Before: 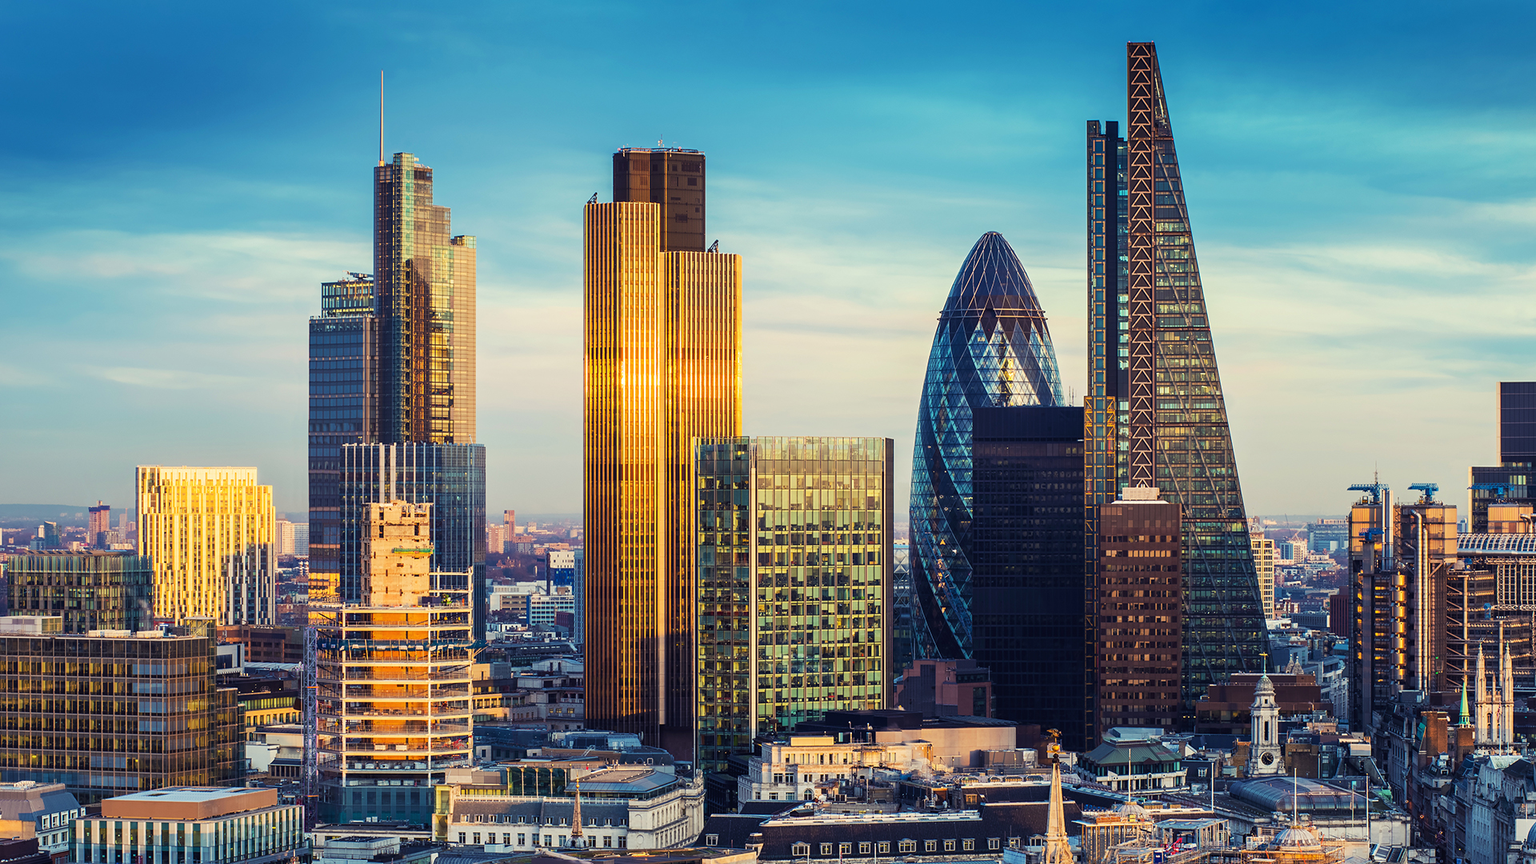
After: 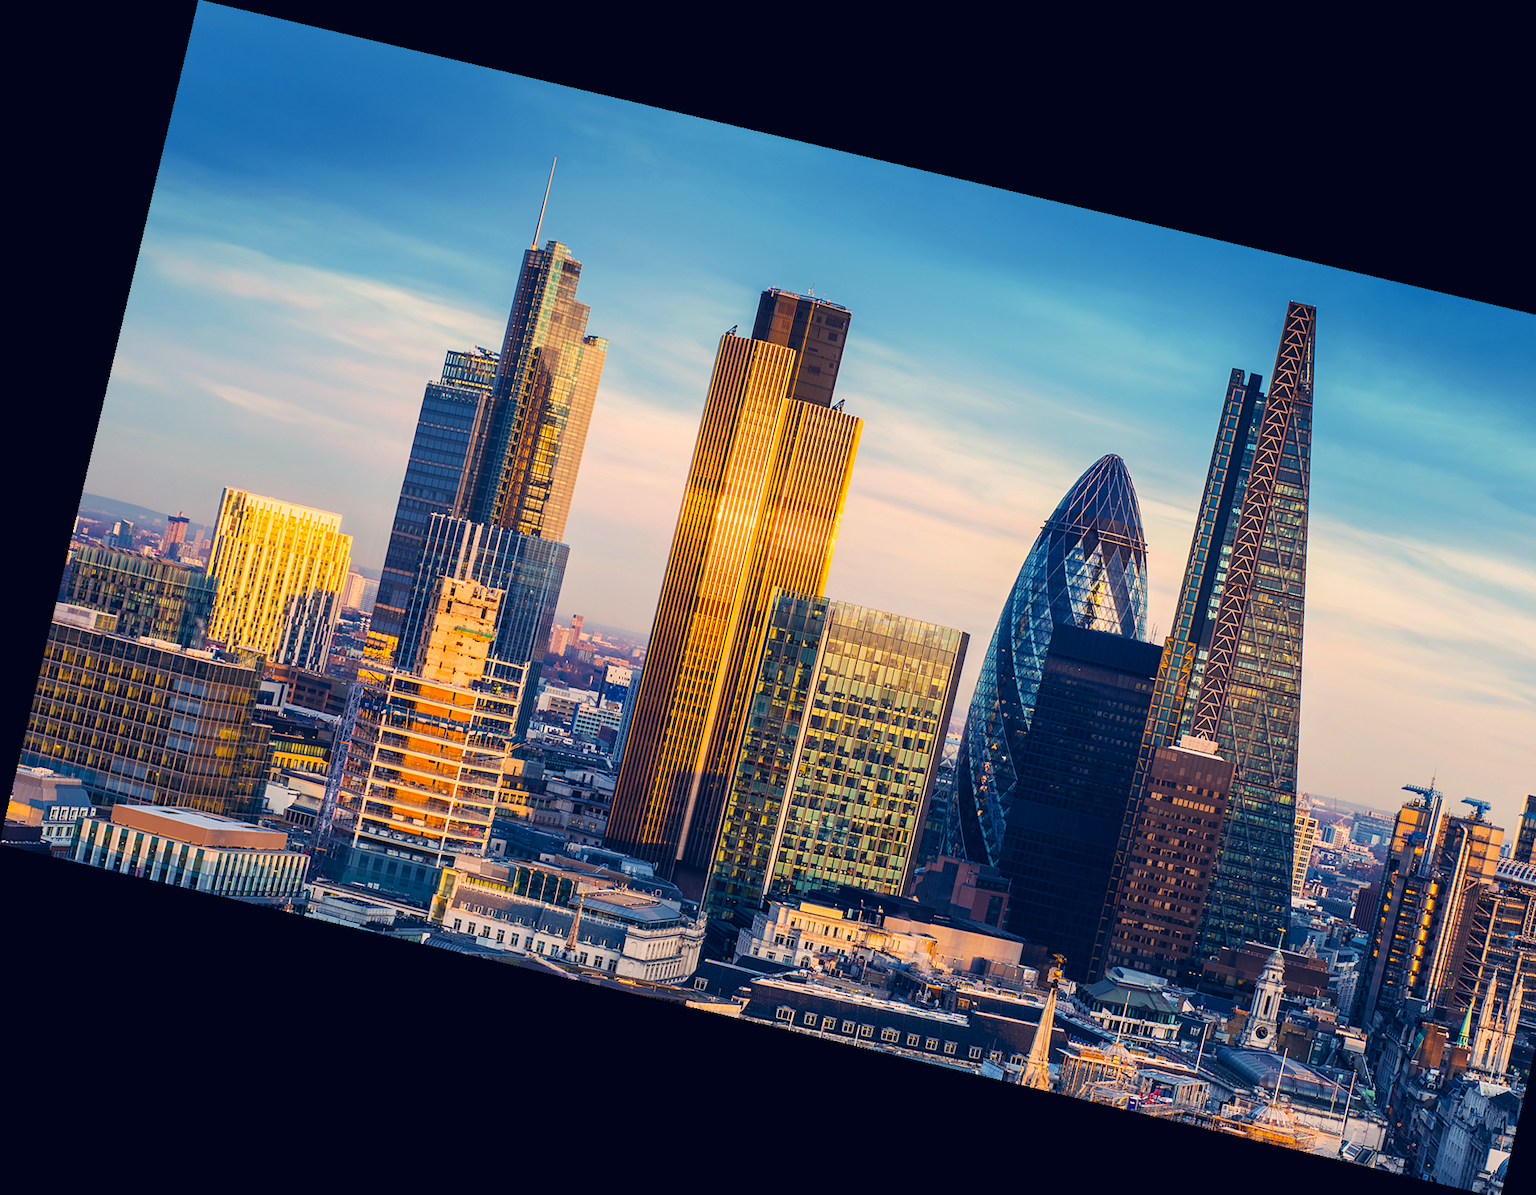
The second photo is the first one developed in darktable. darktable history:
rotate and perspective: rotation 13.27°, automatic cropping off
color balance: output saturation 120%
crop: right 9.509%, bottom 0.031%
color correction: highlights a* 14.46, highlights b* 5.85, shadows a* -5.53, shadows b* -15.24, saturation 0.85
